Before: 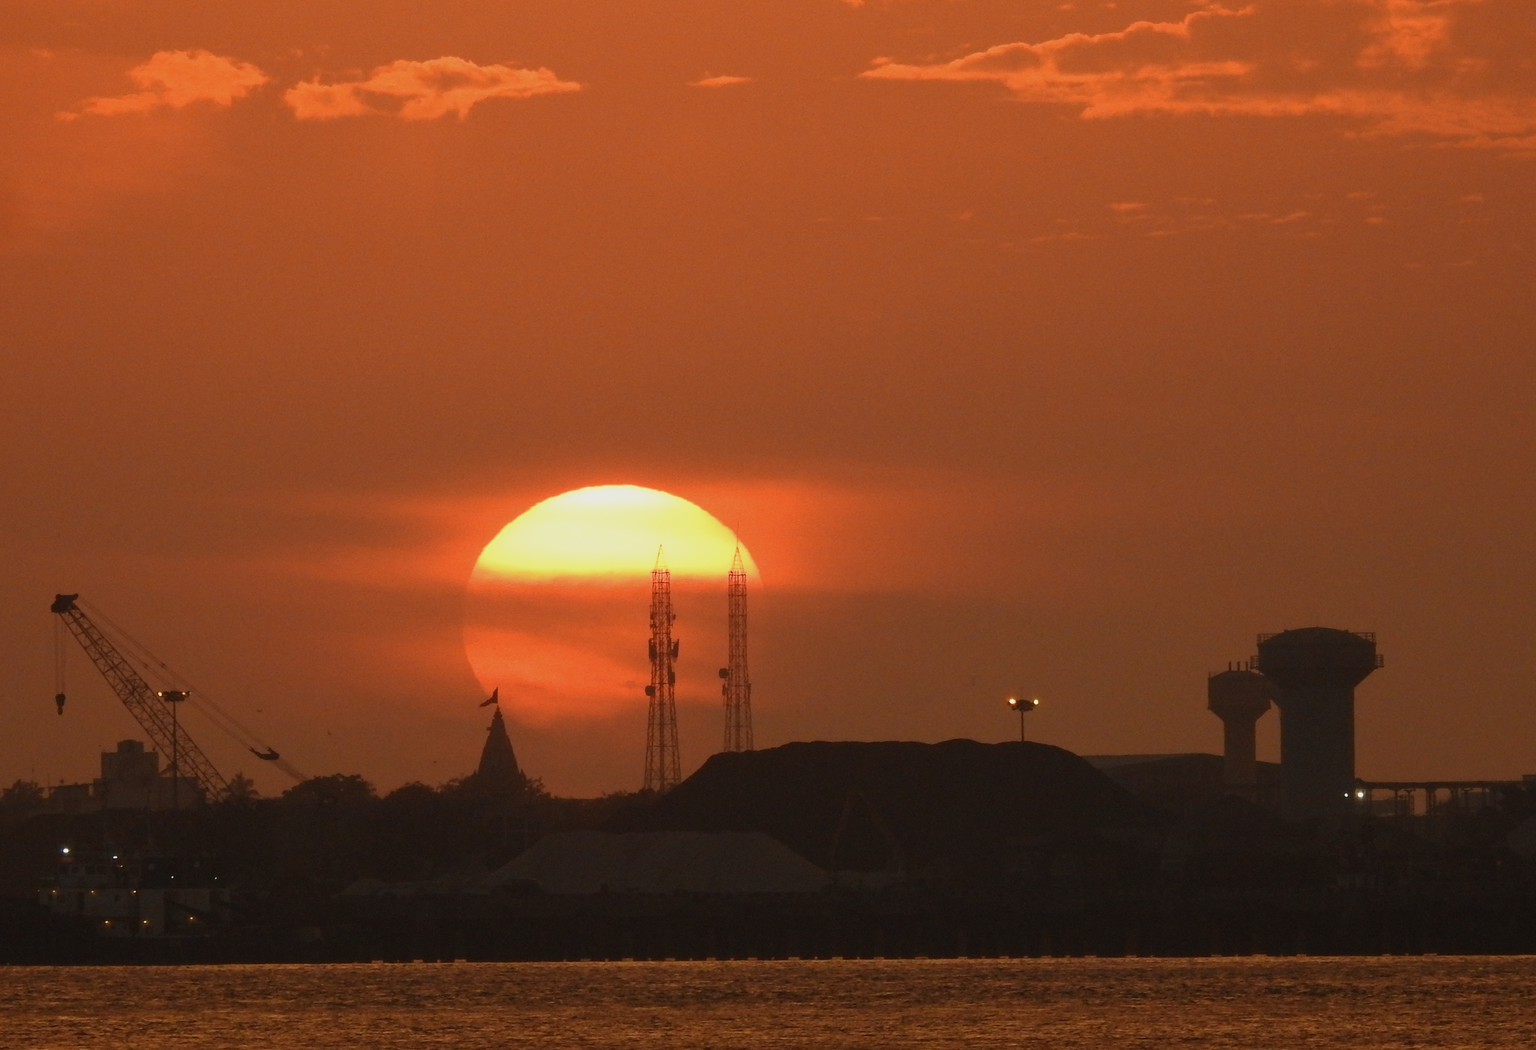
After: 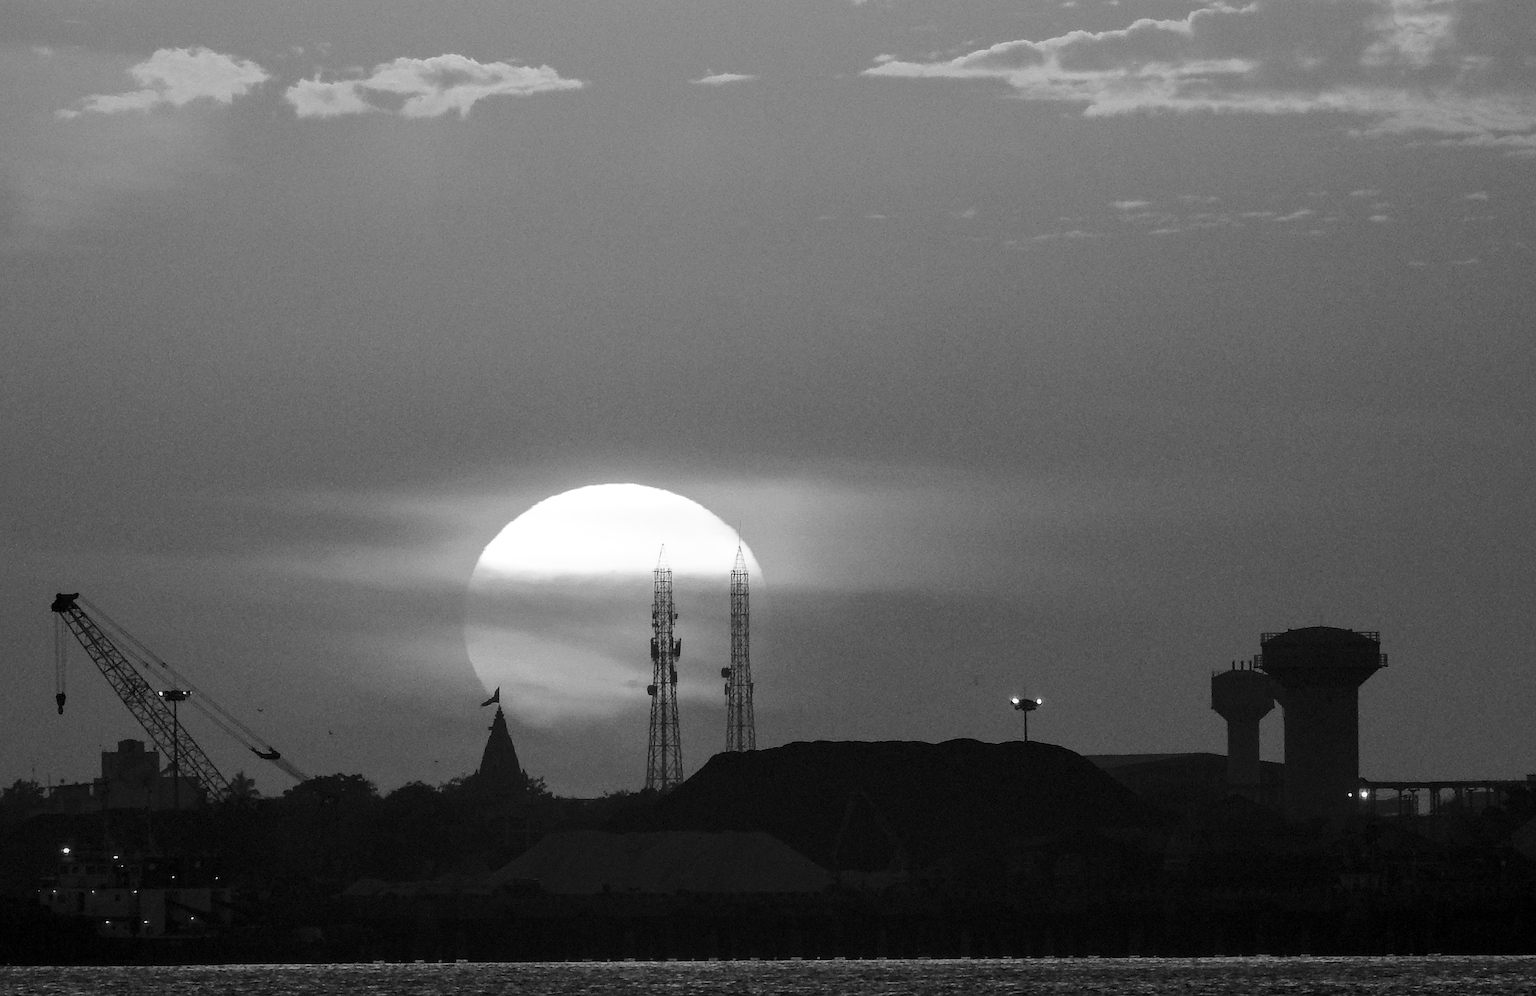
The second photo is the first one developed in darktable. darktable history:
sharpen: amount 0.747
crop: top 0.295%, right 0.258%, bottom 5.02%
local contrast: detail 130%
base curve: curves: ch0 [(0, 0) (0.028, 0.03) (0.121, 0.232) (0.46, 0.748) (0.859, 0.968) (1, 1)], preserve colors none
exposure: black level correction 0.001, compensate highlight preservation false
color calibration: output gray [0.21, 0.42, 0.37, 0], gray › normalize channels true, illuminant as shot in camera, x 0.358, y 0.373, temperature 4628.91 K, gamut compression 0.008
